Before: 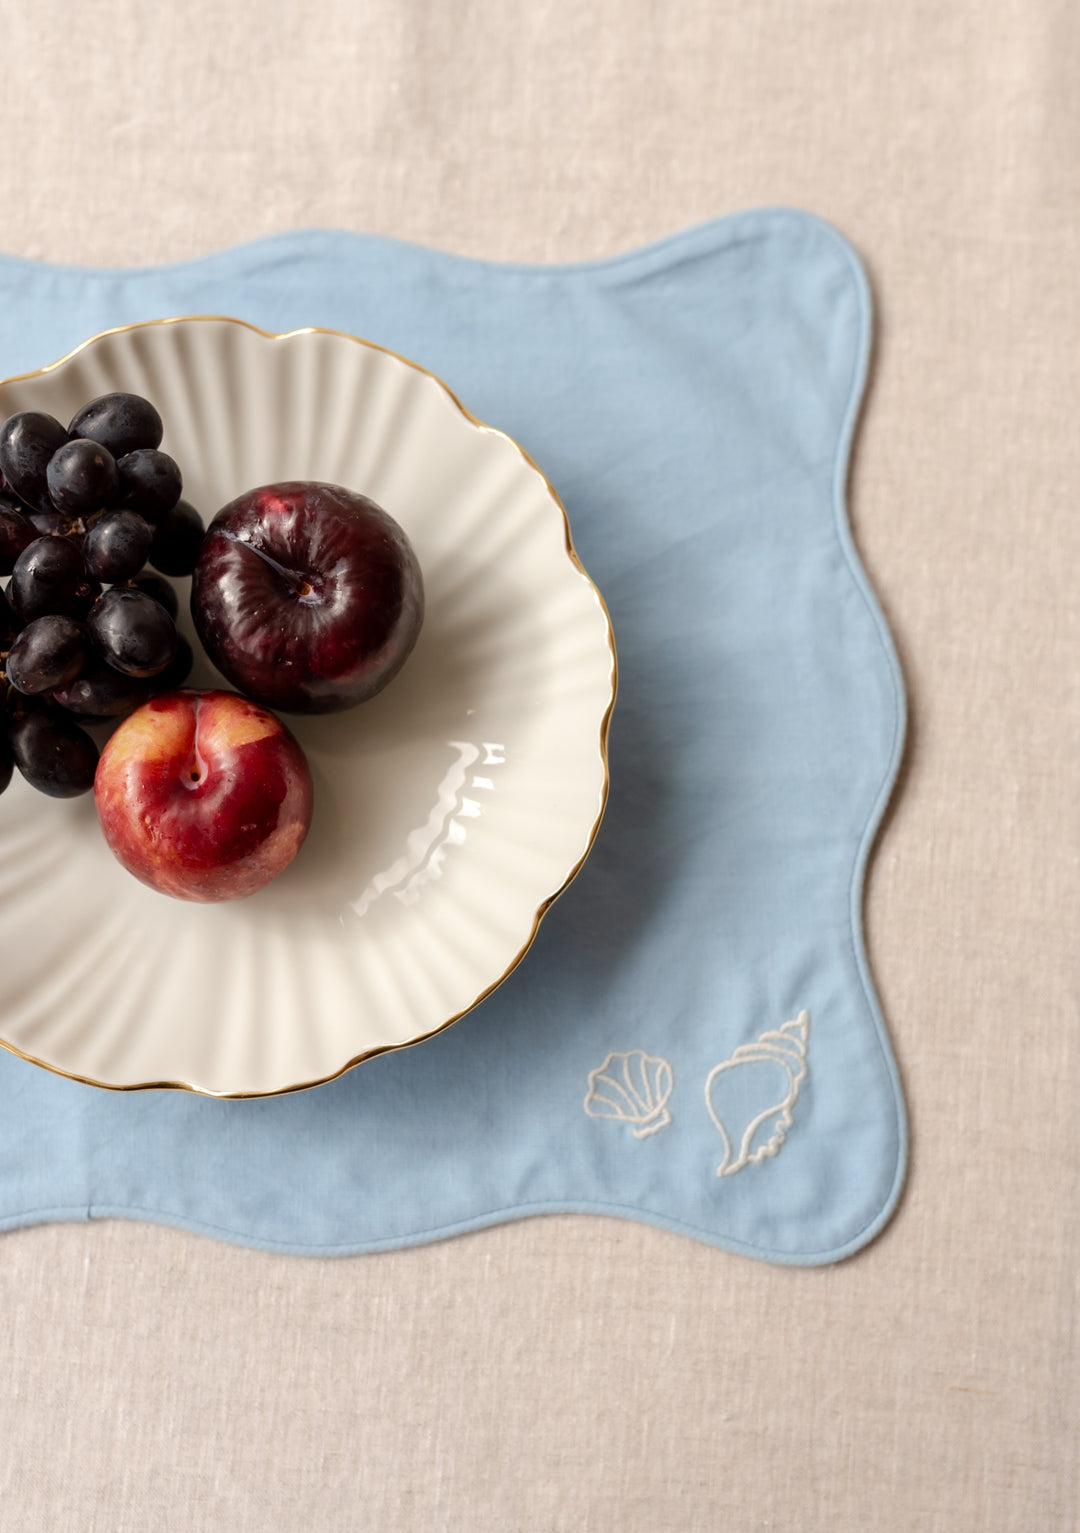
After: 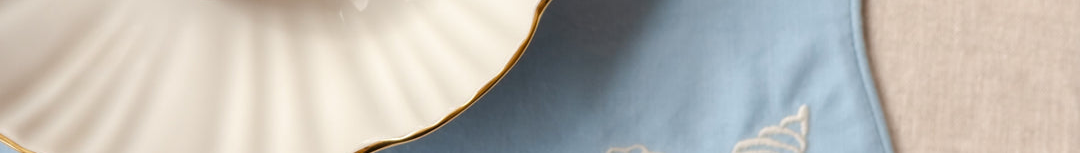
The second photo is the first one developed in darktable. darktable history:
color balance rgb: shadows fall-off 101%, linear chroma grading › mid-tones 7.63%, perceptual saturation grading › mid-tones 11.68%, mask middle-gray fulcrum 22.45%, global vibrance 10.11%, saturation formula JzAzBz (2021)
crop and rotate: top 59.084%, bottom 30.916%
